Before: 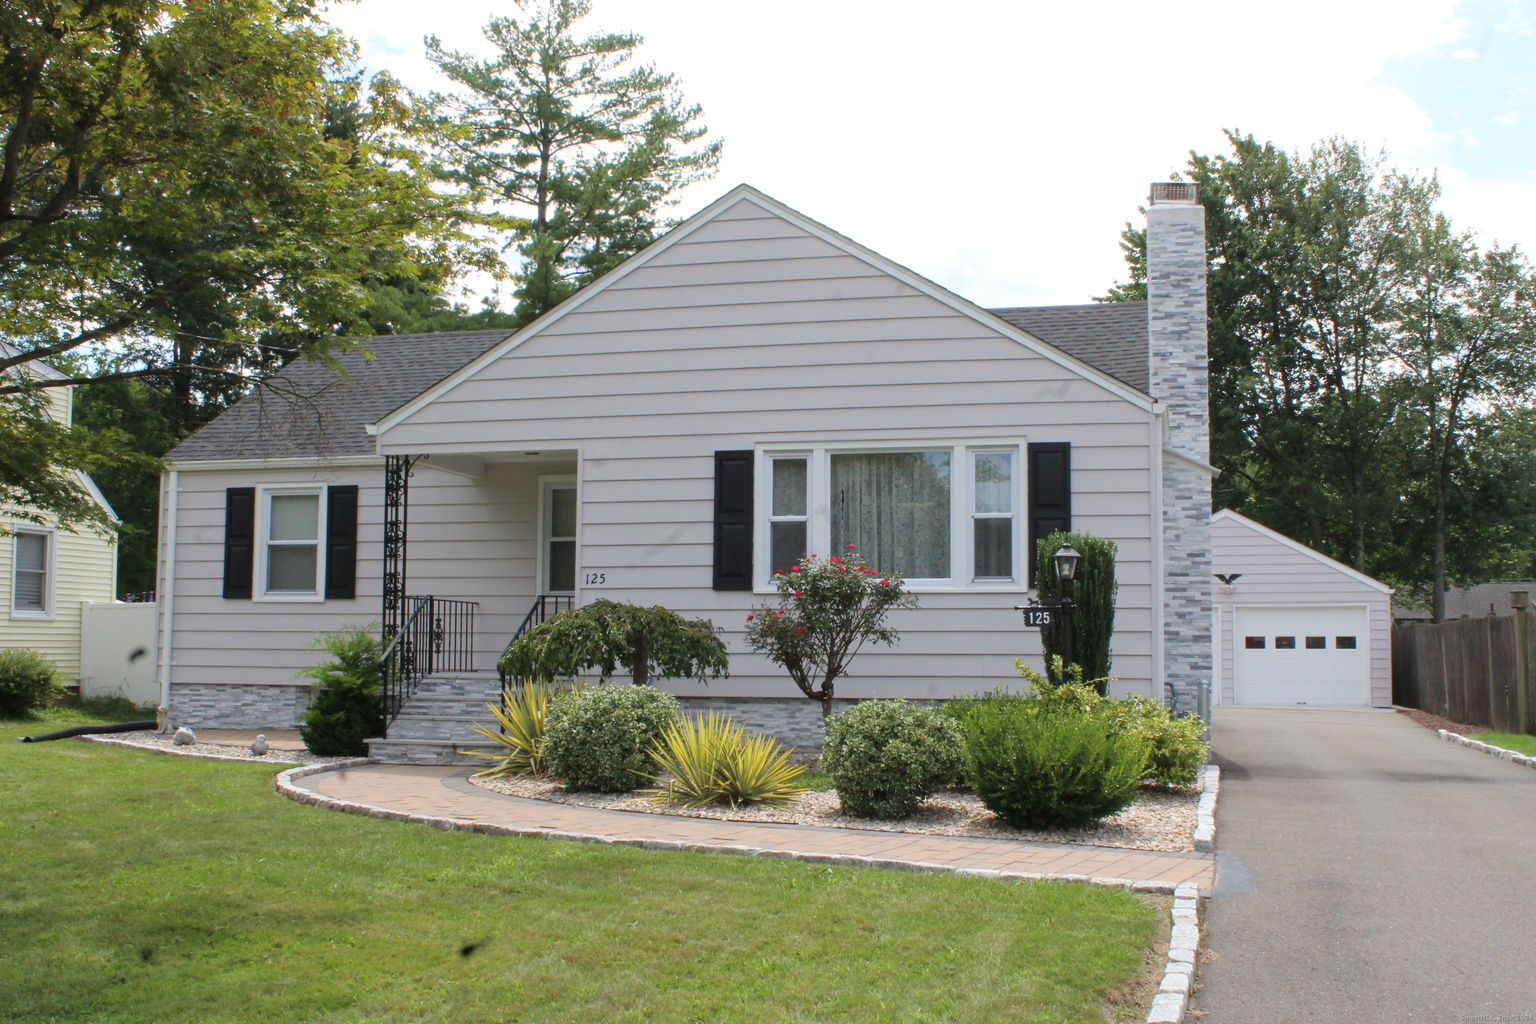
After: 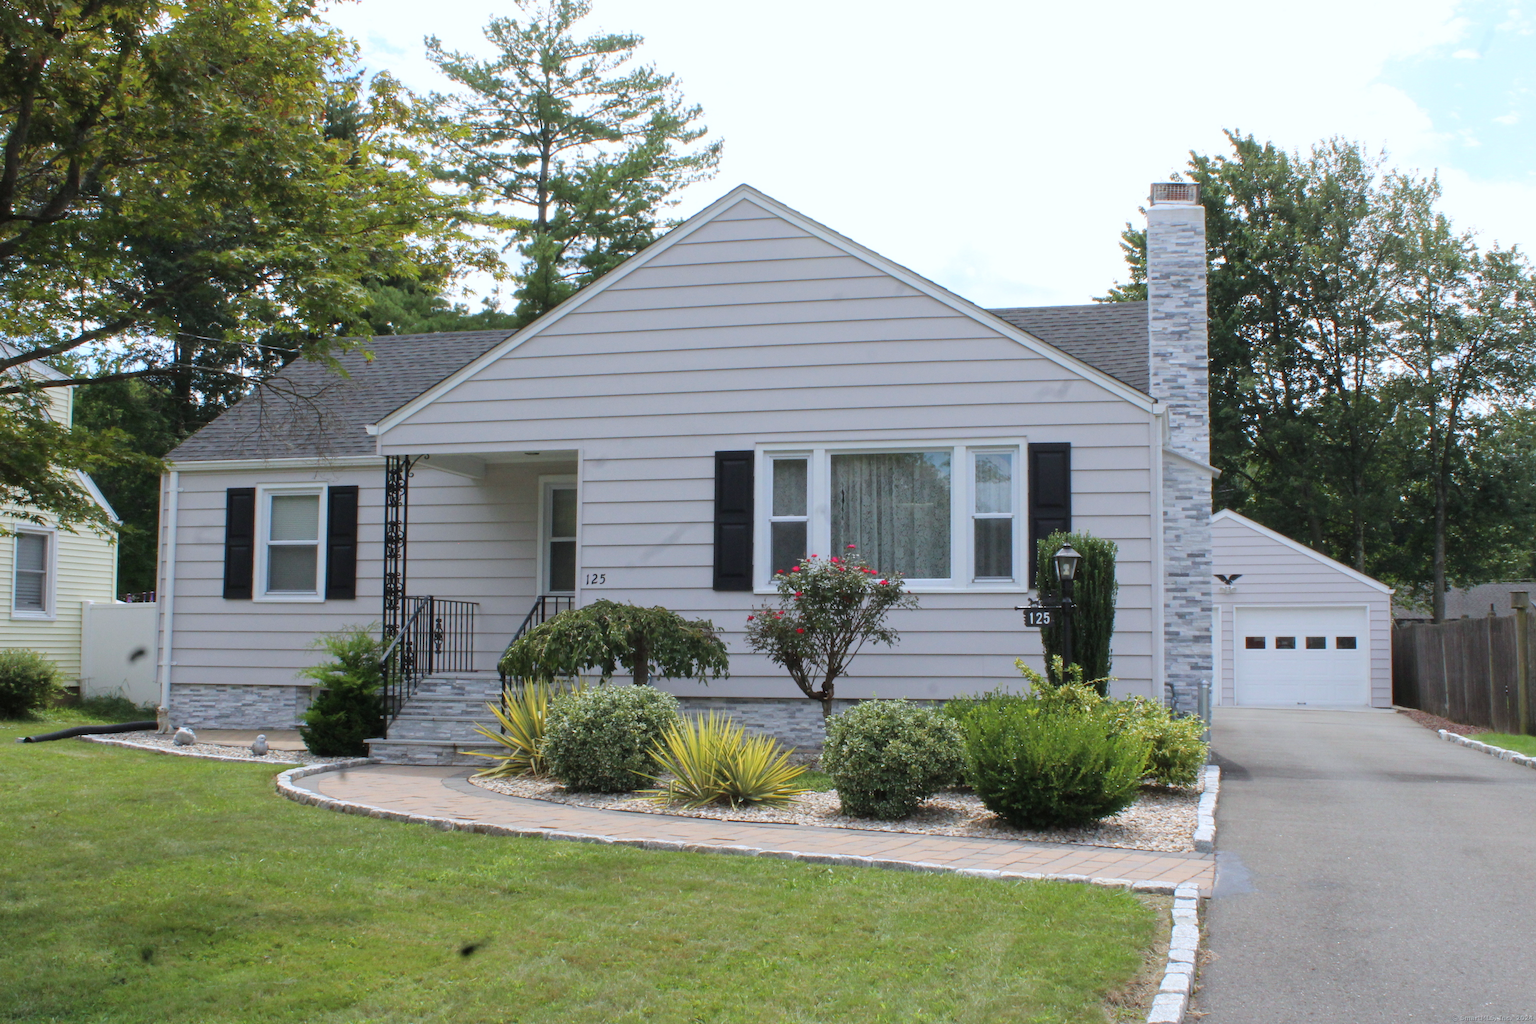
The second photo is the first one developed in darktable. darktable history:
white balance: red 0.967, blue 1.049
